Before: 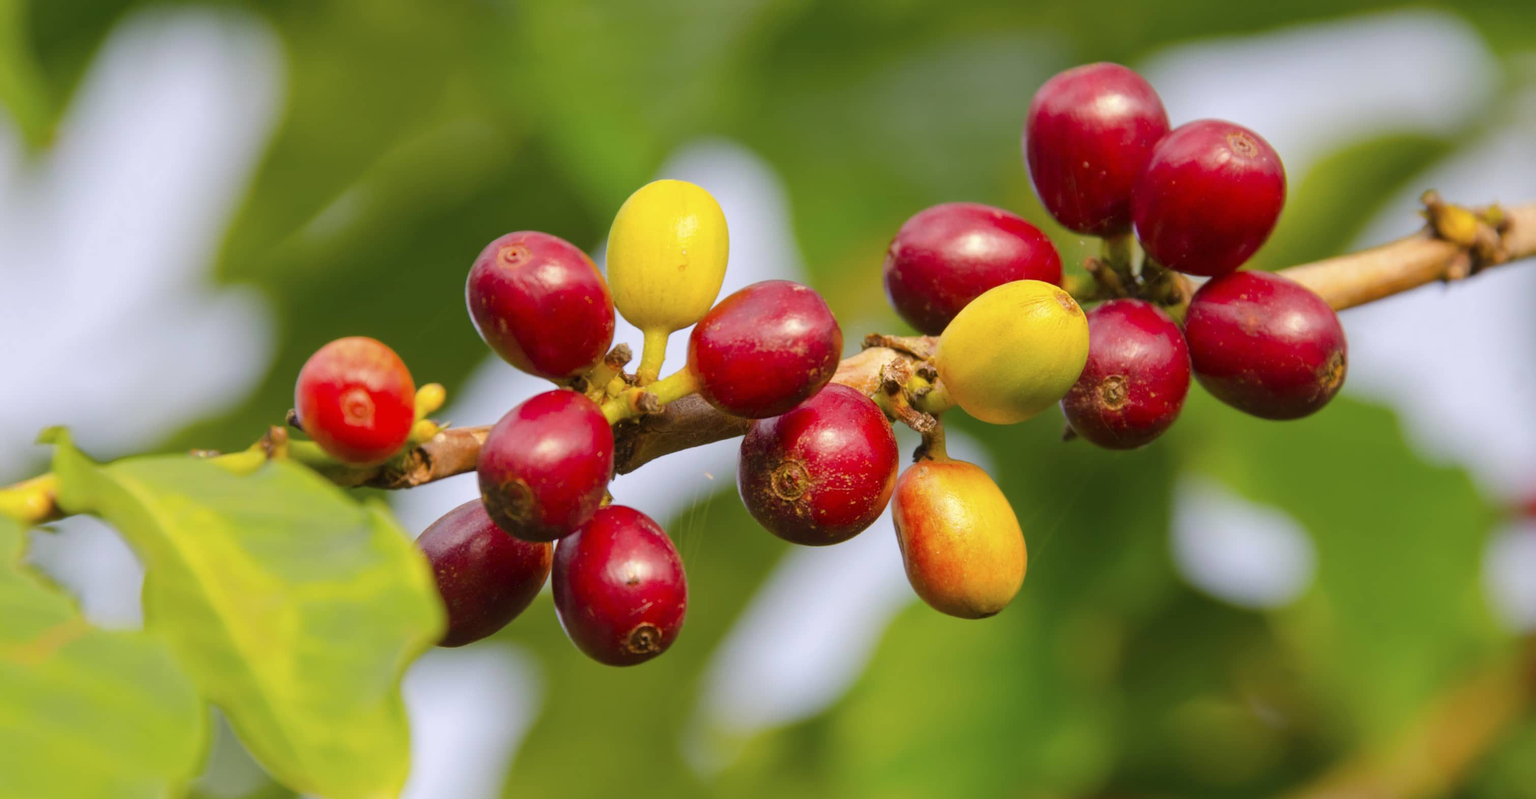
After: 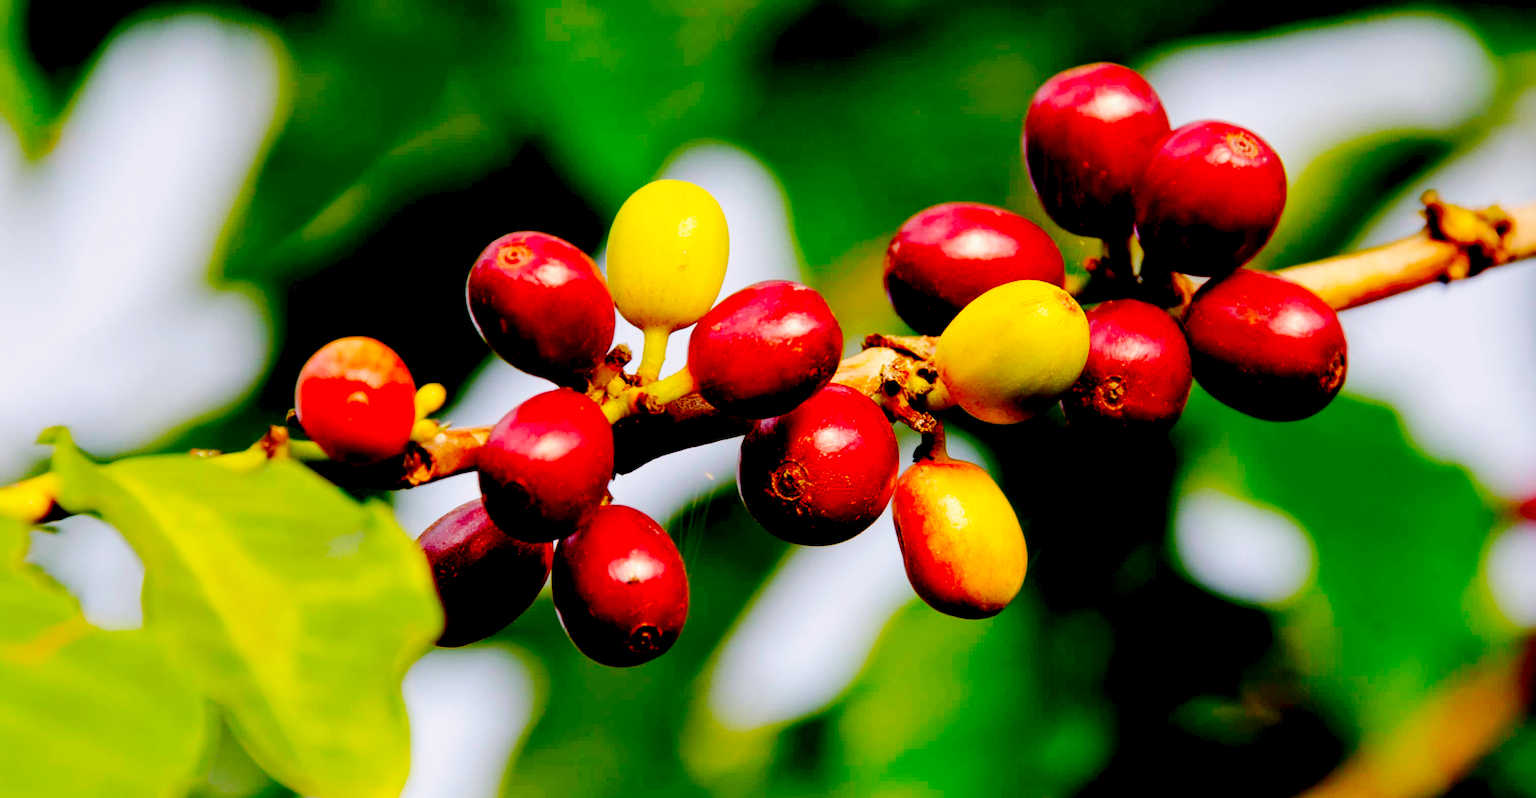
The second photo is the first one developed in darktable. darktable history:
exposure: black level correction 0.1, exposure -0.092 EV, compensate highlight preservation false
base curve: curves: ch0 [(0, 0) (0.036, 0.025) (0.121, 0.166) (0.206, 0.329) (0.605, 0.79) (1, 1)], preserve colors none
